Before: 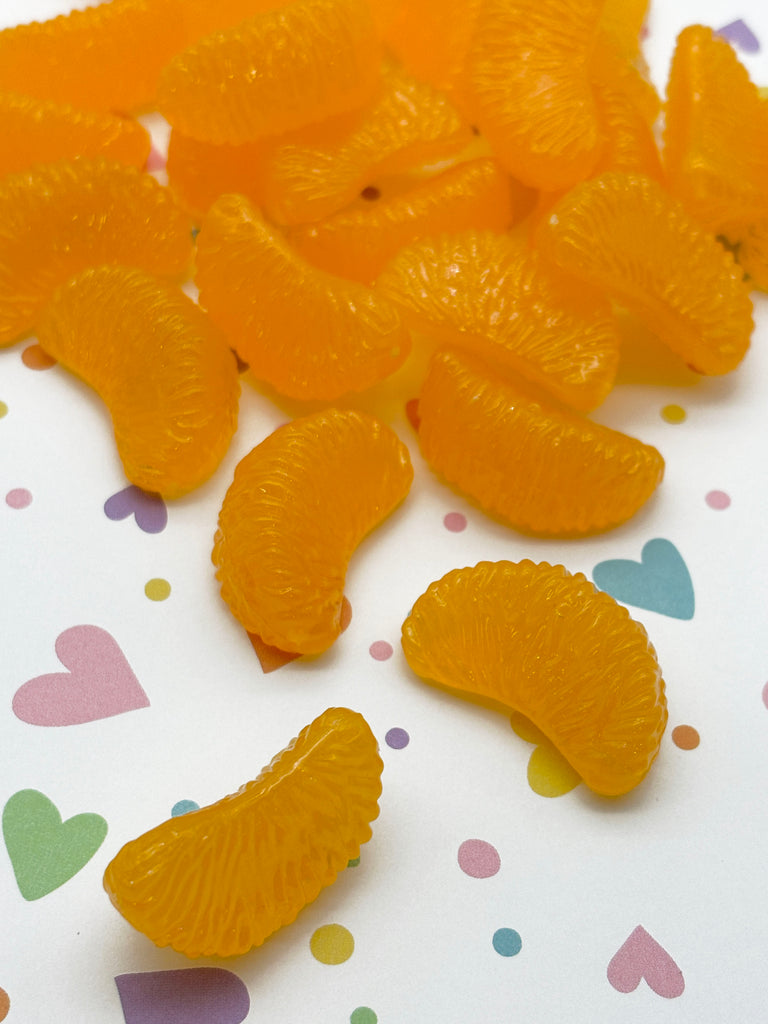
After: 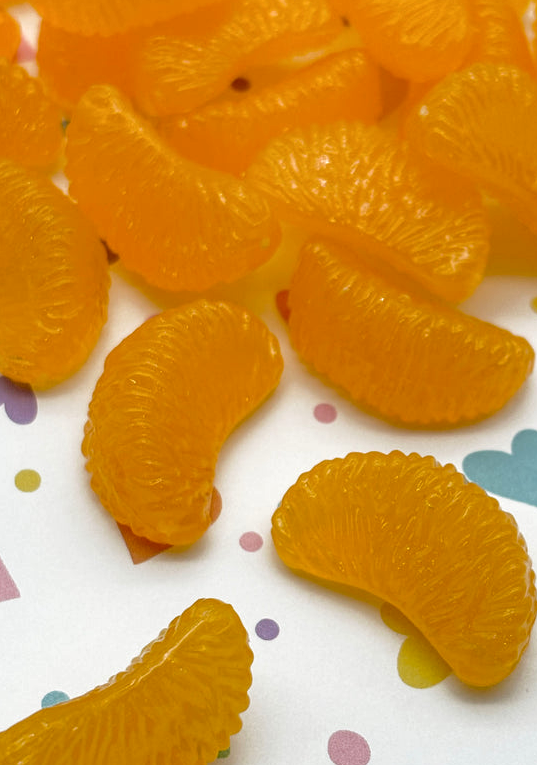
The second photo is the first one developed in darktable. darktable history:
local contrast: on, module defaults
crop and rotate: left 17.046%, top 10.659%, right 12.989%, bottom 14.553%
